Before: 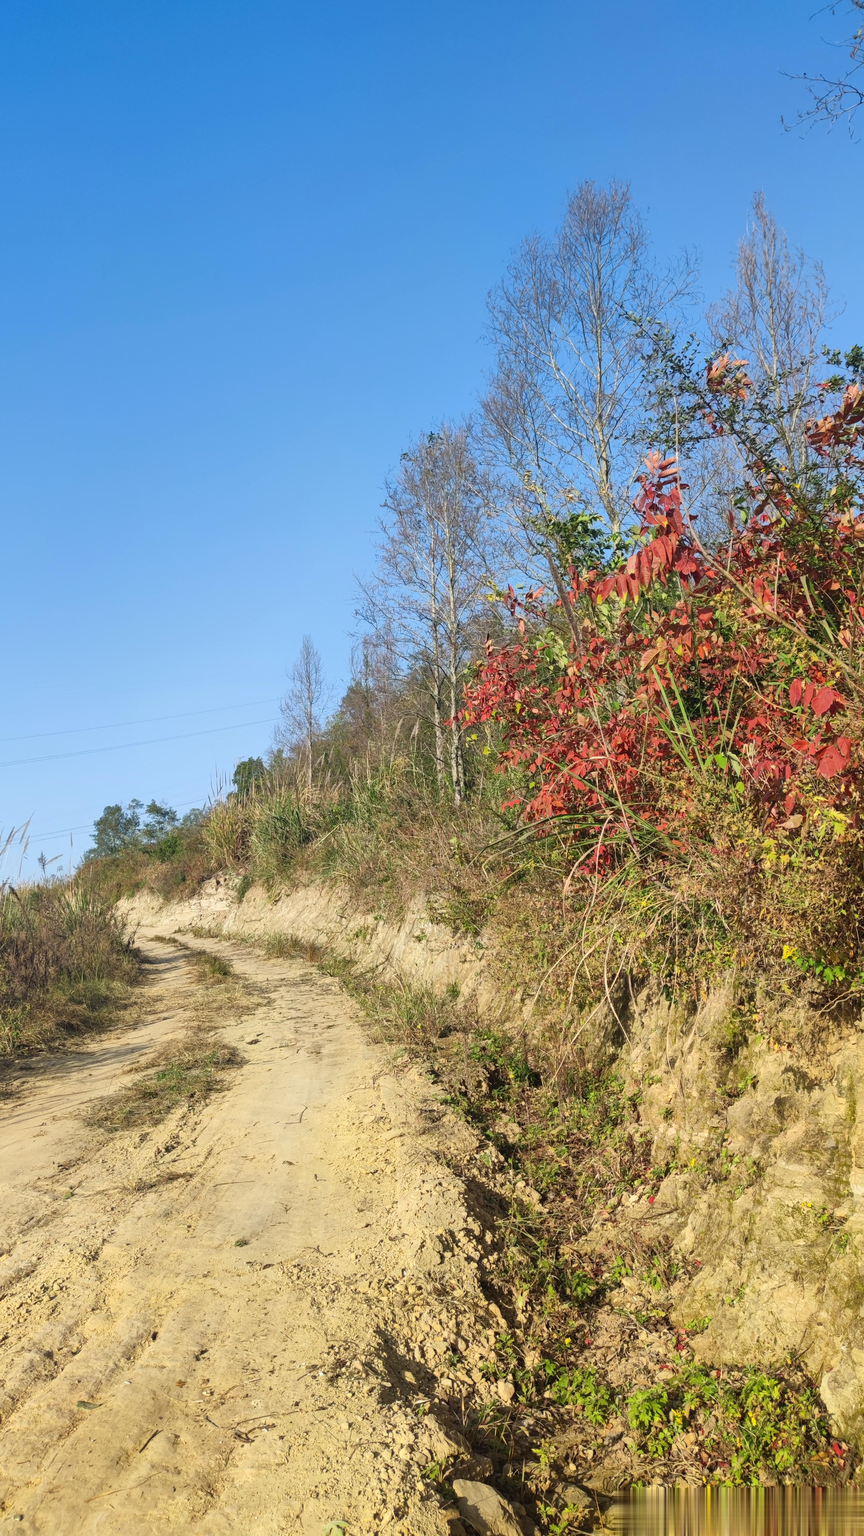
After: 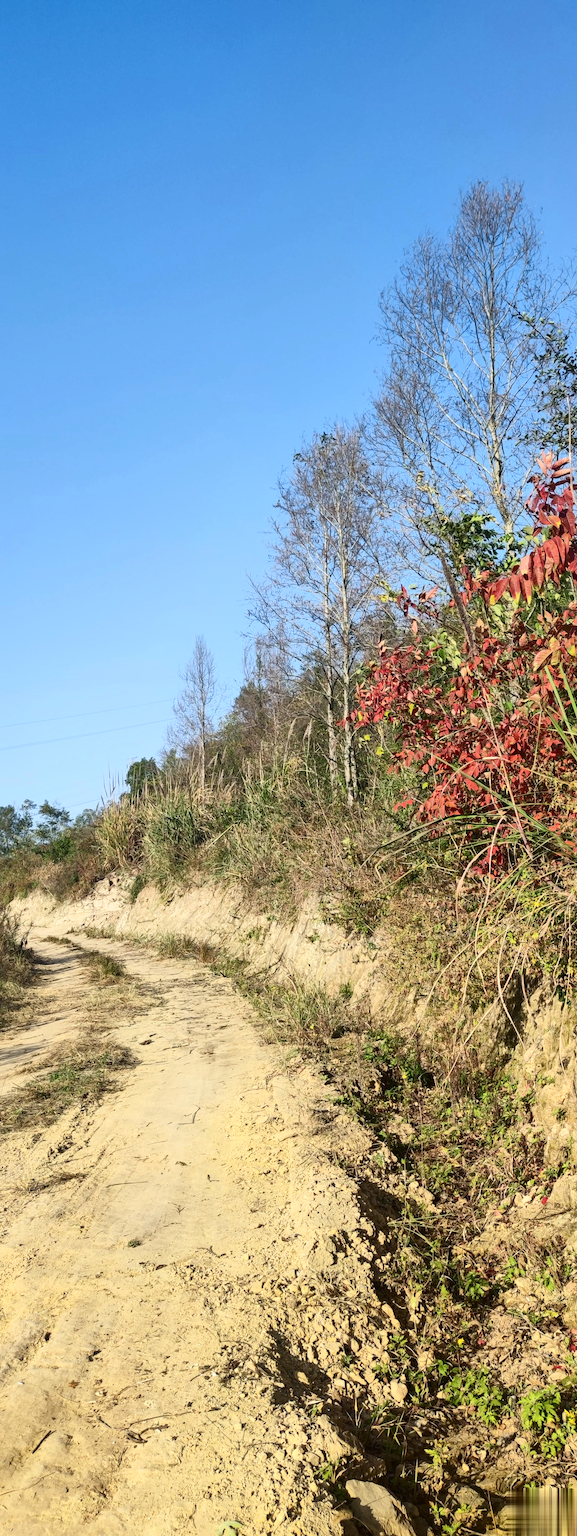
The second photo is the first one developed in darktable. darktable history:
contrast brightness saturation: contrast 0.274
contrast equalizer: y [[0.5 ×6], [0.5 ×6], [0.5, 0.5, 0.501, 0.545, 0.707, 0.863], [0 ×6], [0 ×6]], mix 0.295
crop and rotate: left 12.465%, right 20.696%
shadows and highlights: shadows 25.83, highlights -25.92
